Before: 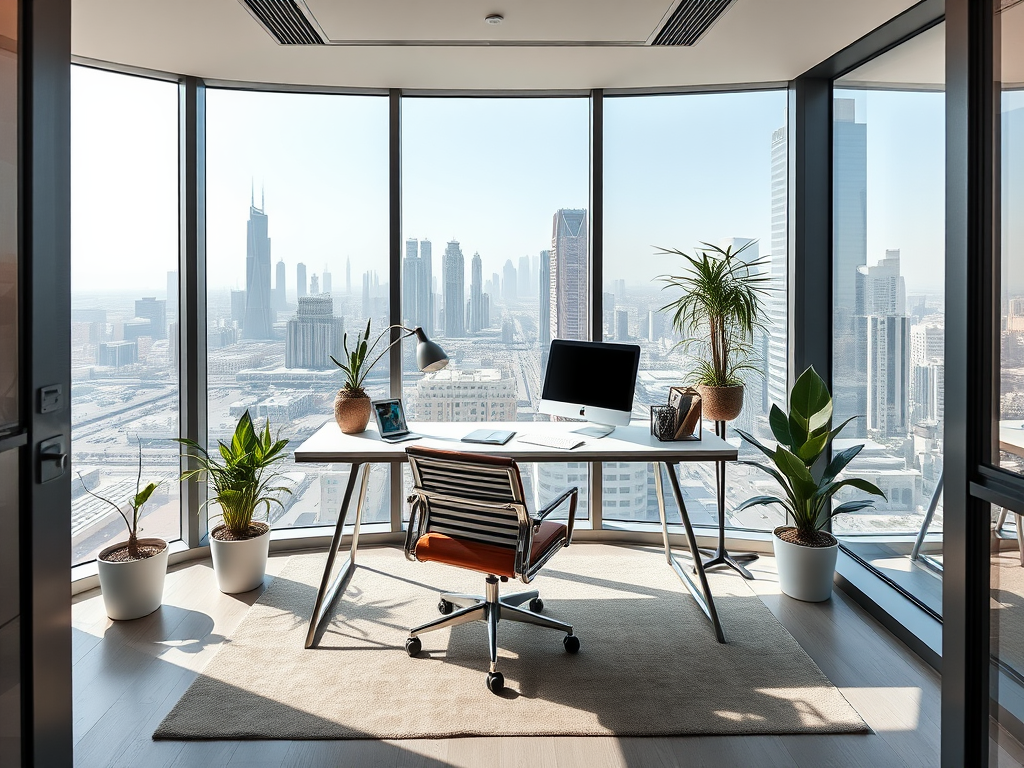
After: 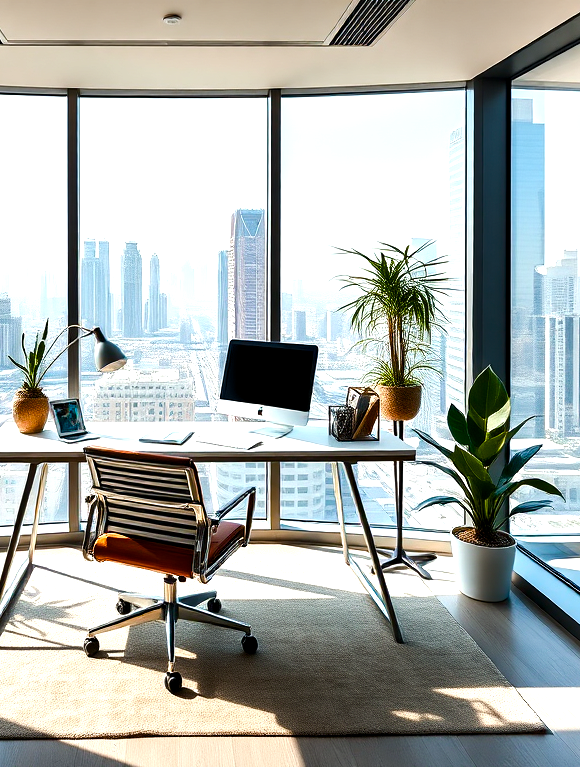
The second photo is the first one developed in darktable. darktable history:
color balance rgb: global offset › luminance -0.37%, perceptual saturation grading › highlights -17.77%, perceptual saturation grading › mid-tones 33.1%, perceptual saturation grading › shadows 50.52%, perceptual brilliance grading › highlights 20%, perceptual brilliance grading › mid-tones 20%, perceptual brilliance grading › shadows -20%, global vibrance 50%
crop: left 31.458%, top 0%, right 11.876%
